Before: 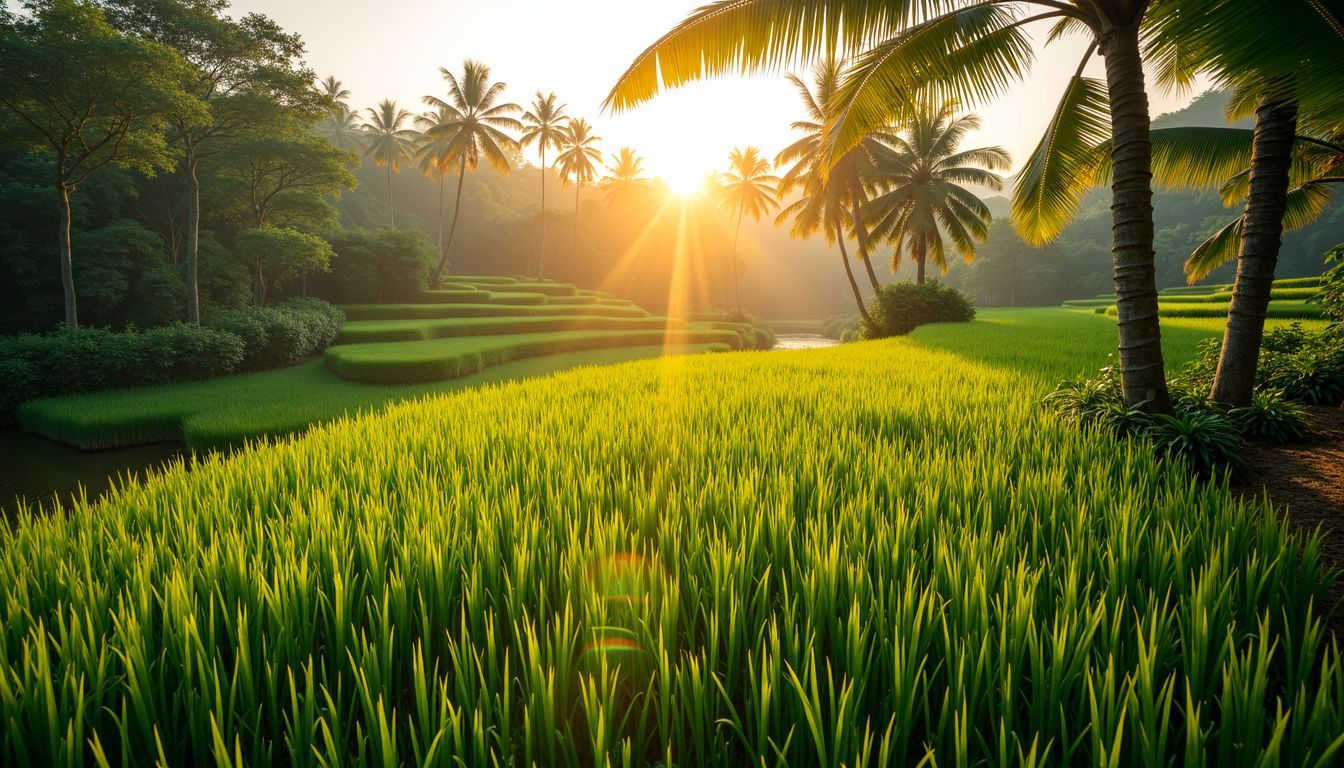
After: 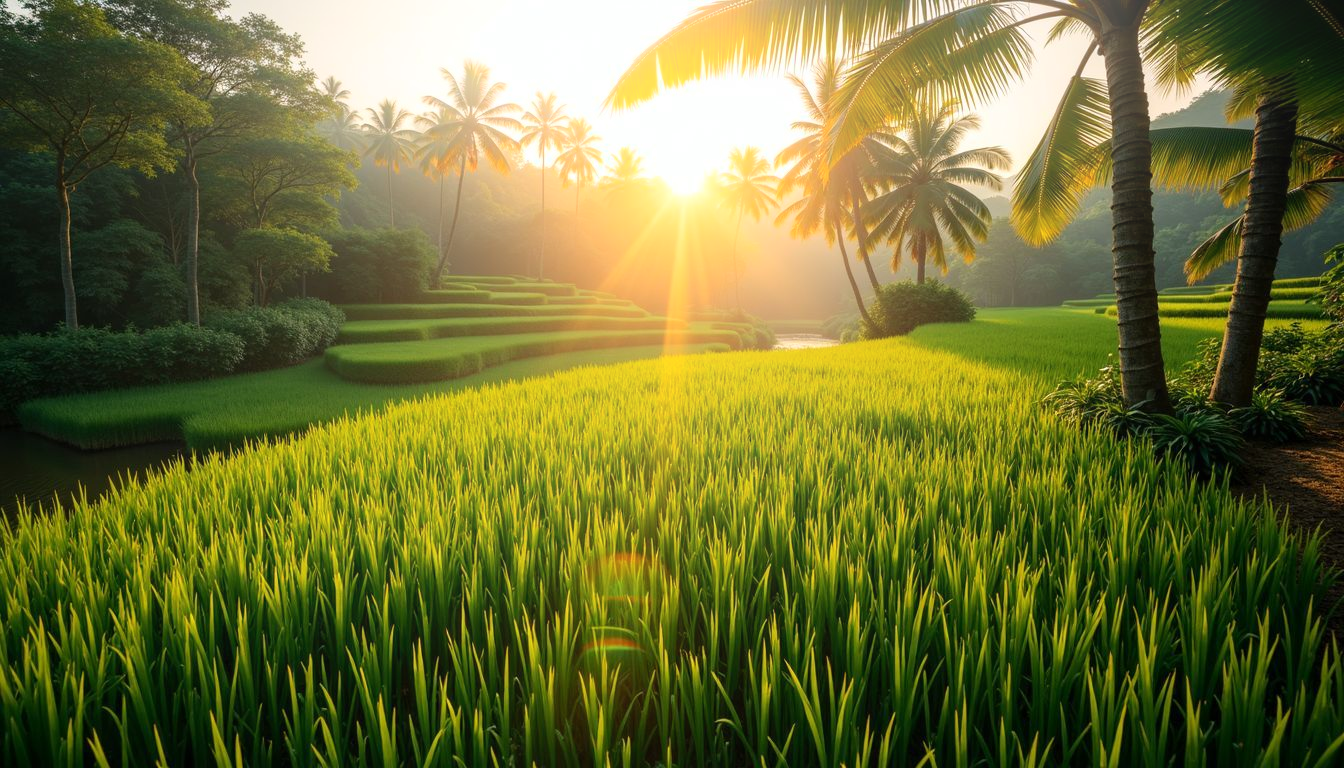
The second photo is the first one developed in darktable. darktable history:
bloom: on, module defaults
